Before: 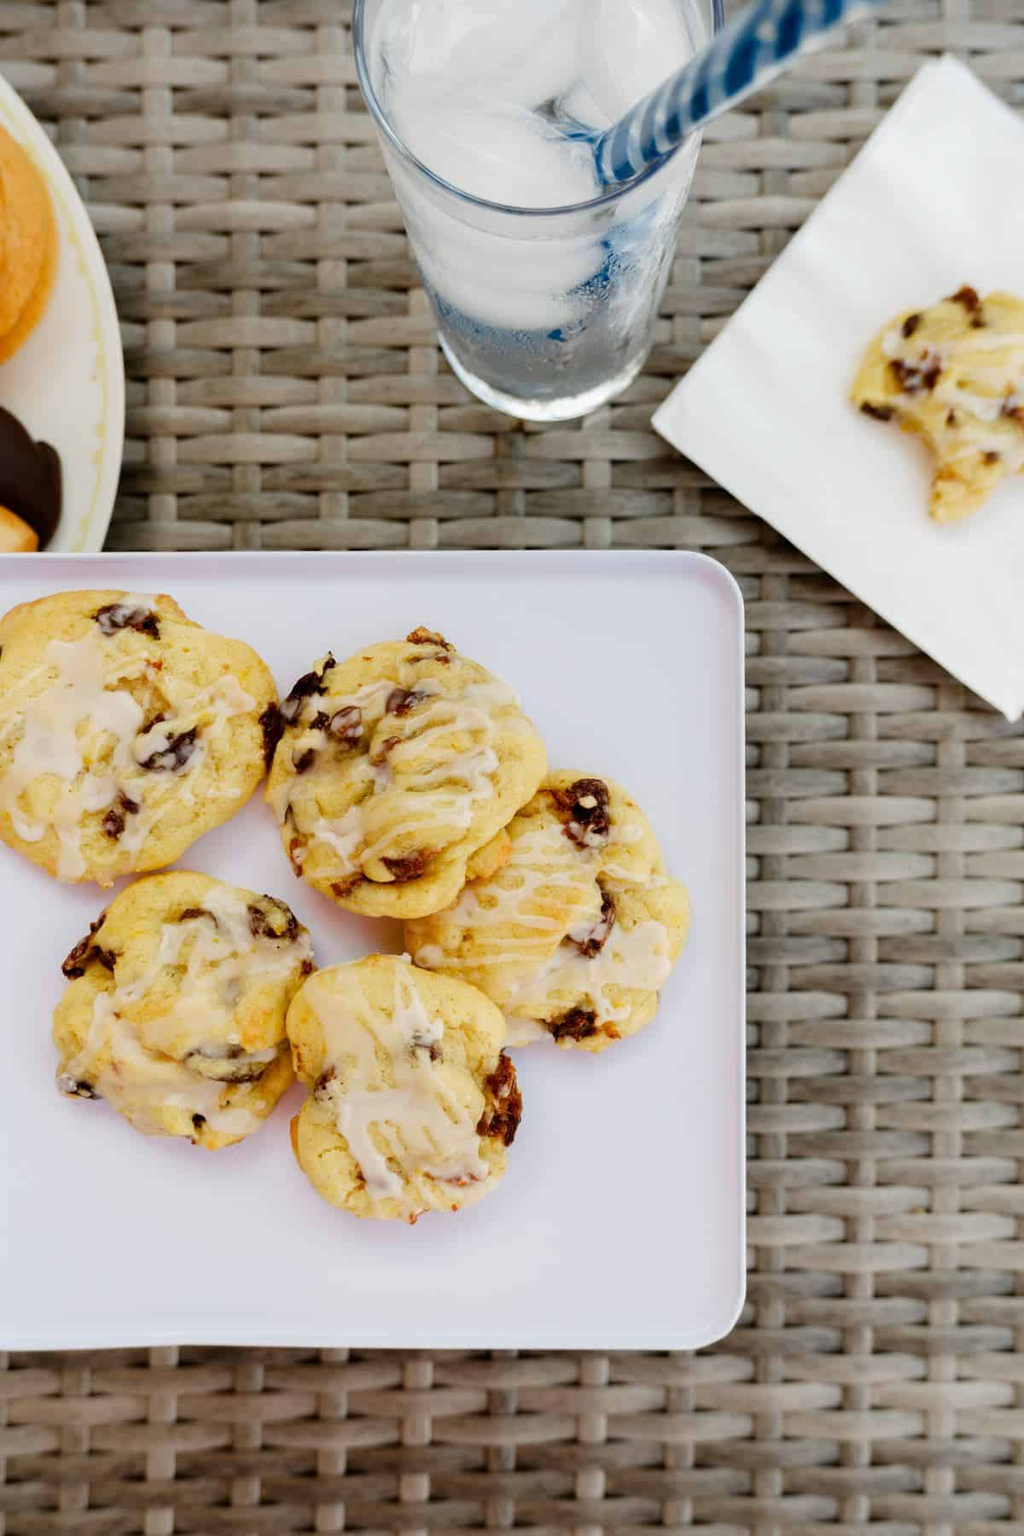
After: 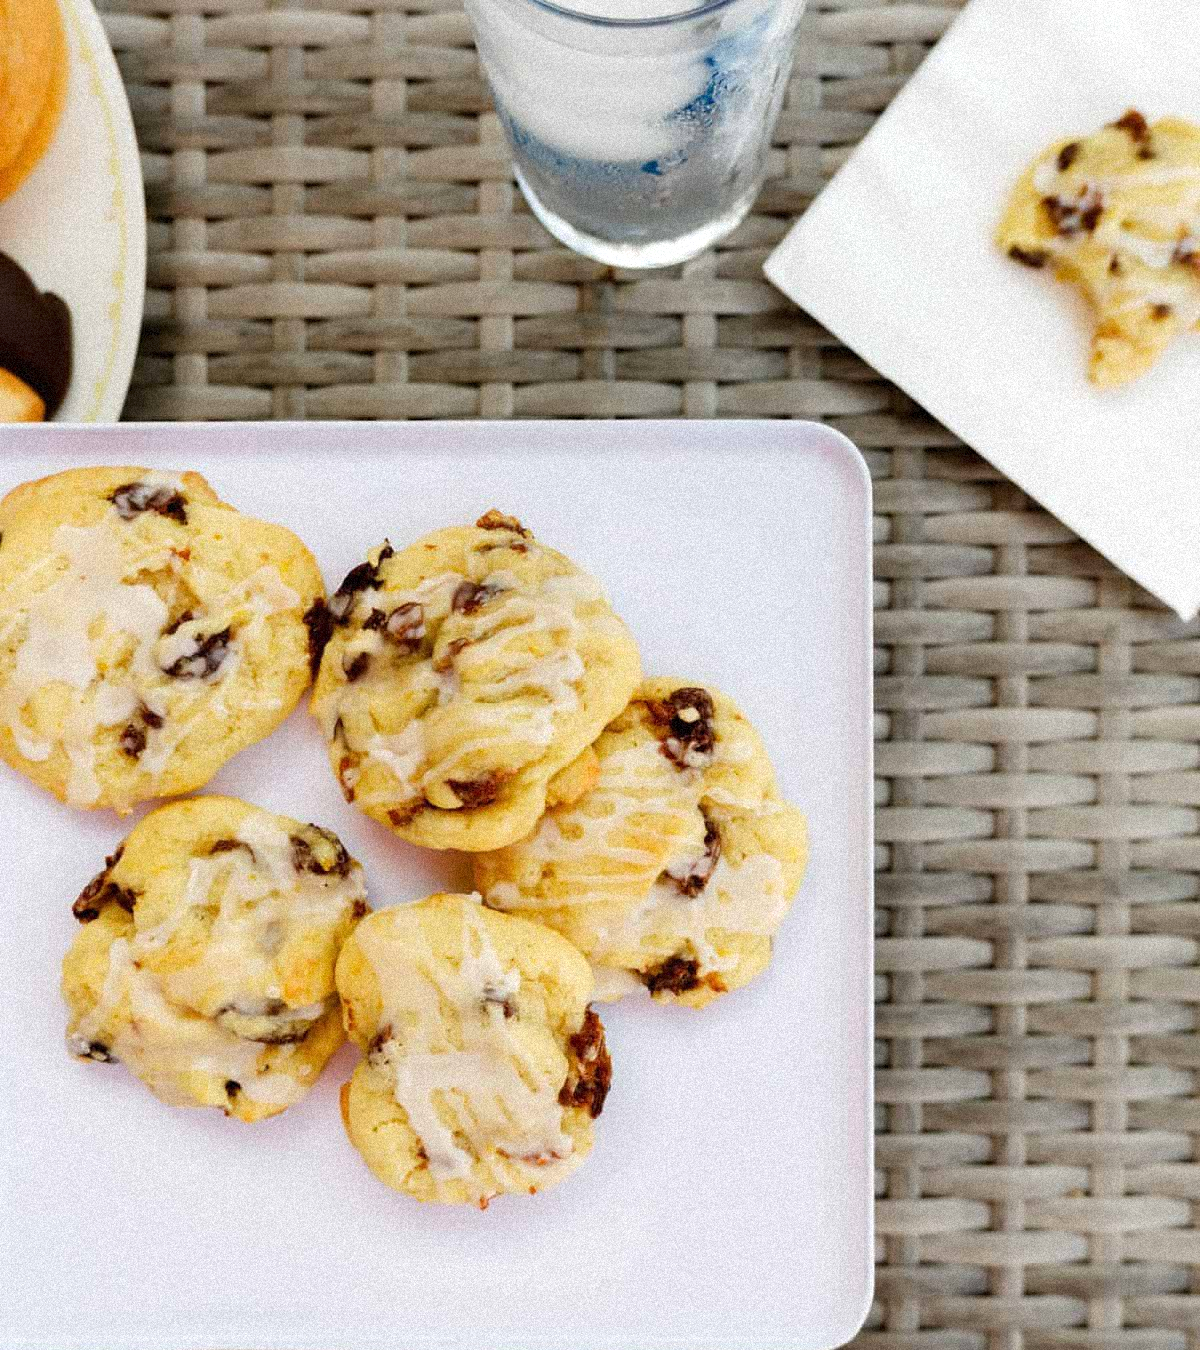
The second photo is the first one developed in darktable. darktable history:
exposure: exposure 0.207 EV, compensate highlight preservation false
crop and rotate: top 12.5%, bottom 12.5%
grain: coarseness 9.38 ISO, strength 34.99%, mid-tones bias 0%
